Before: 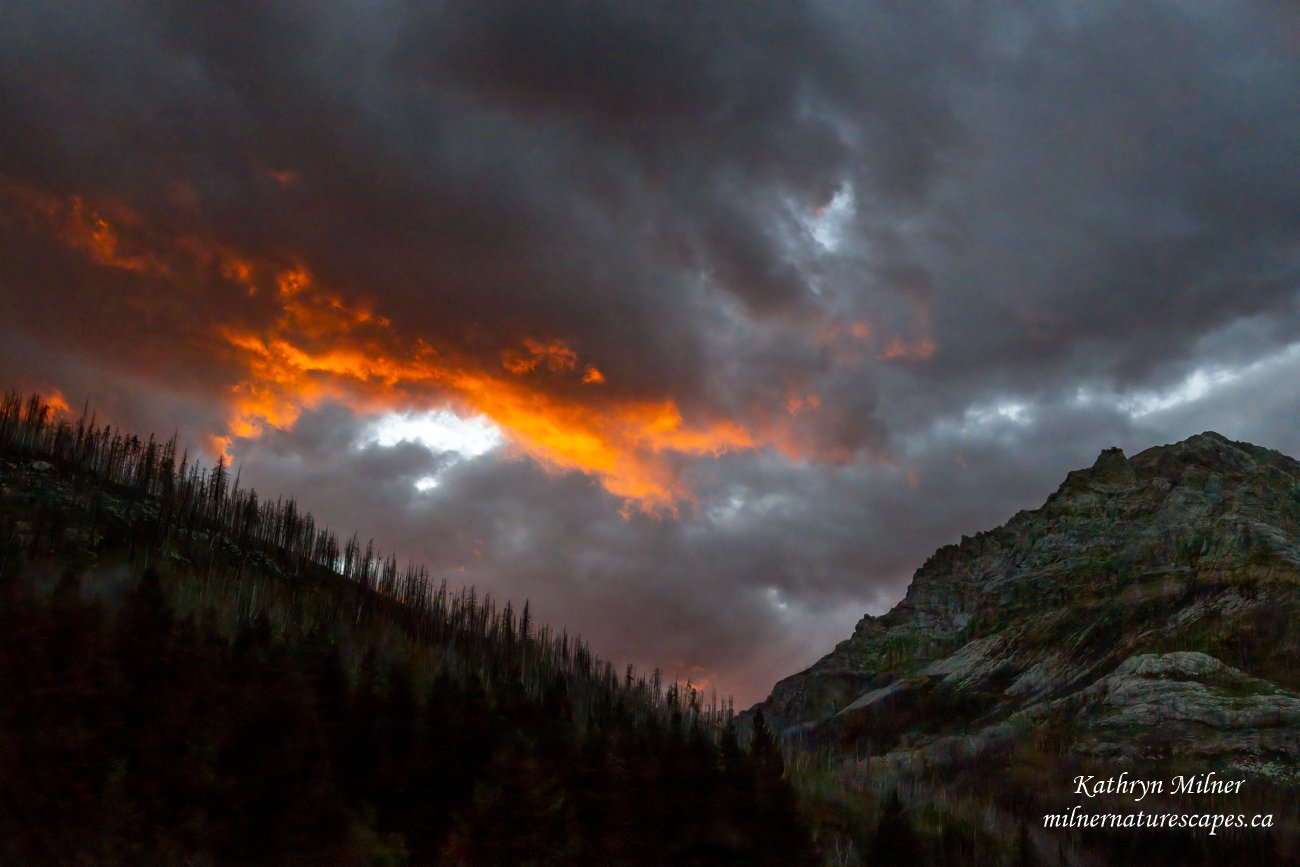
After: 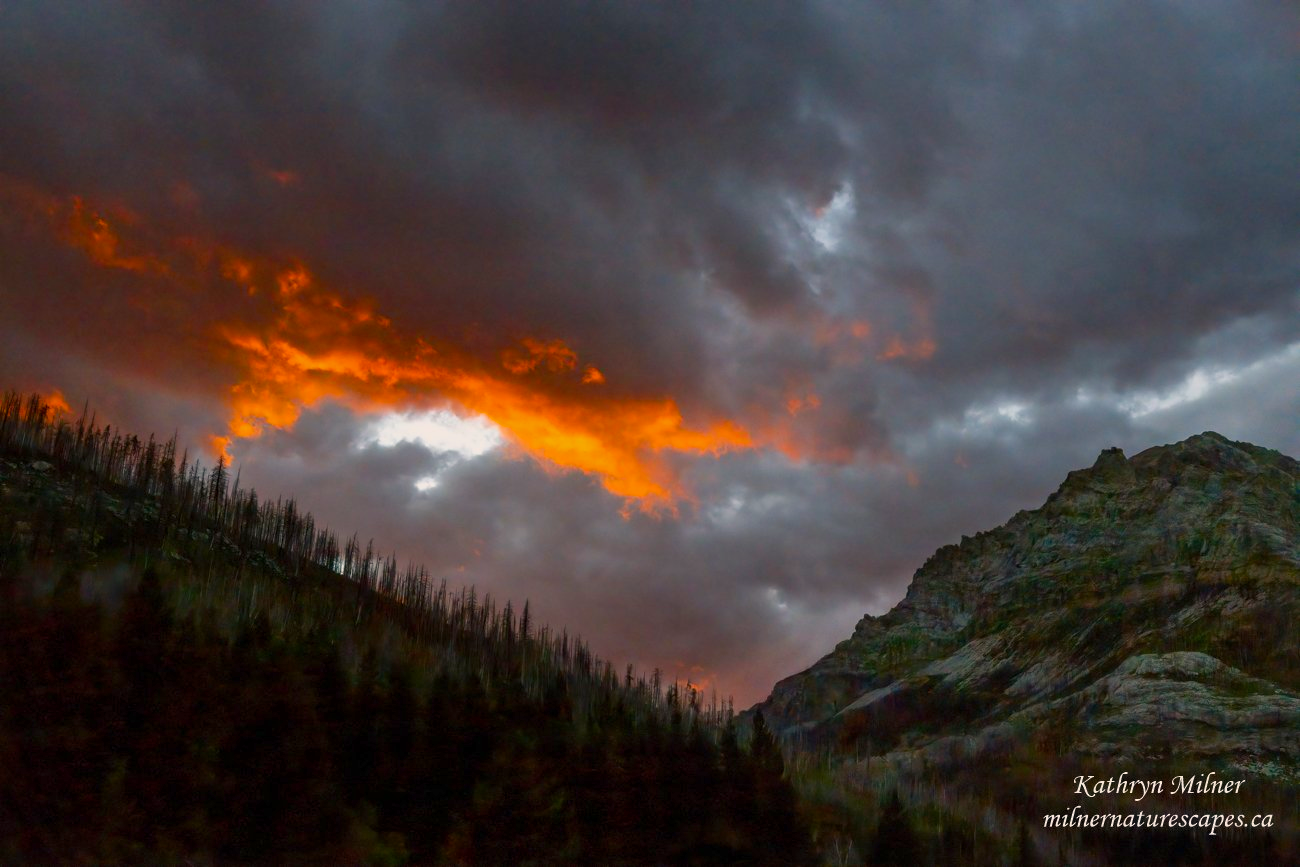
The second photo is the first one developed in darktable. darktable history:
color balance rgb: highlights gain › chroma 1.655%, highlights gain › hue 55.37°, perceptual saturation grading › global saturation 30.149%, contrast -10.575%
